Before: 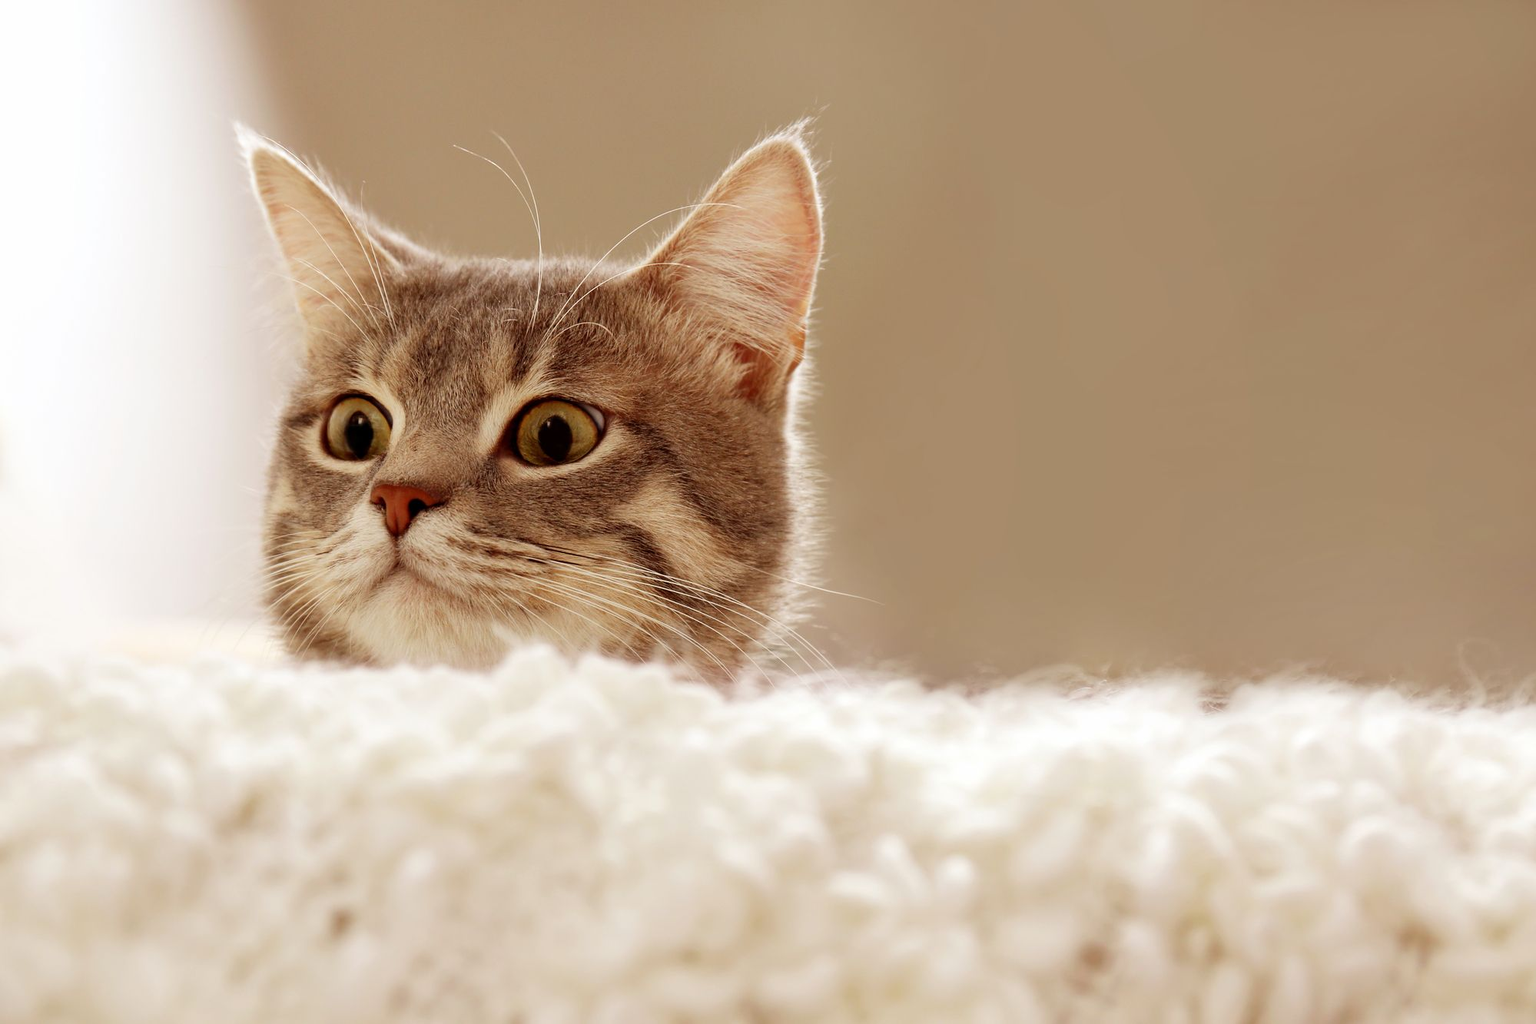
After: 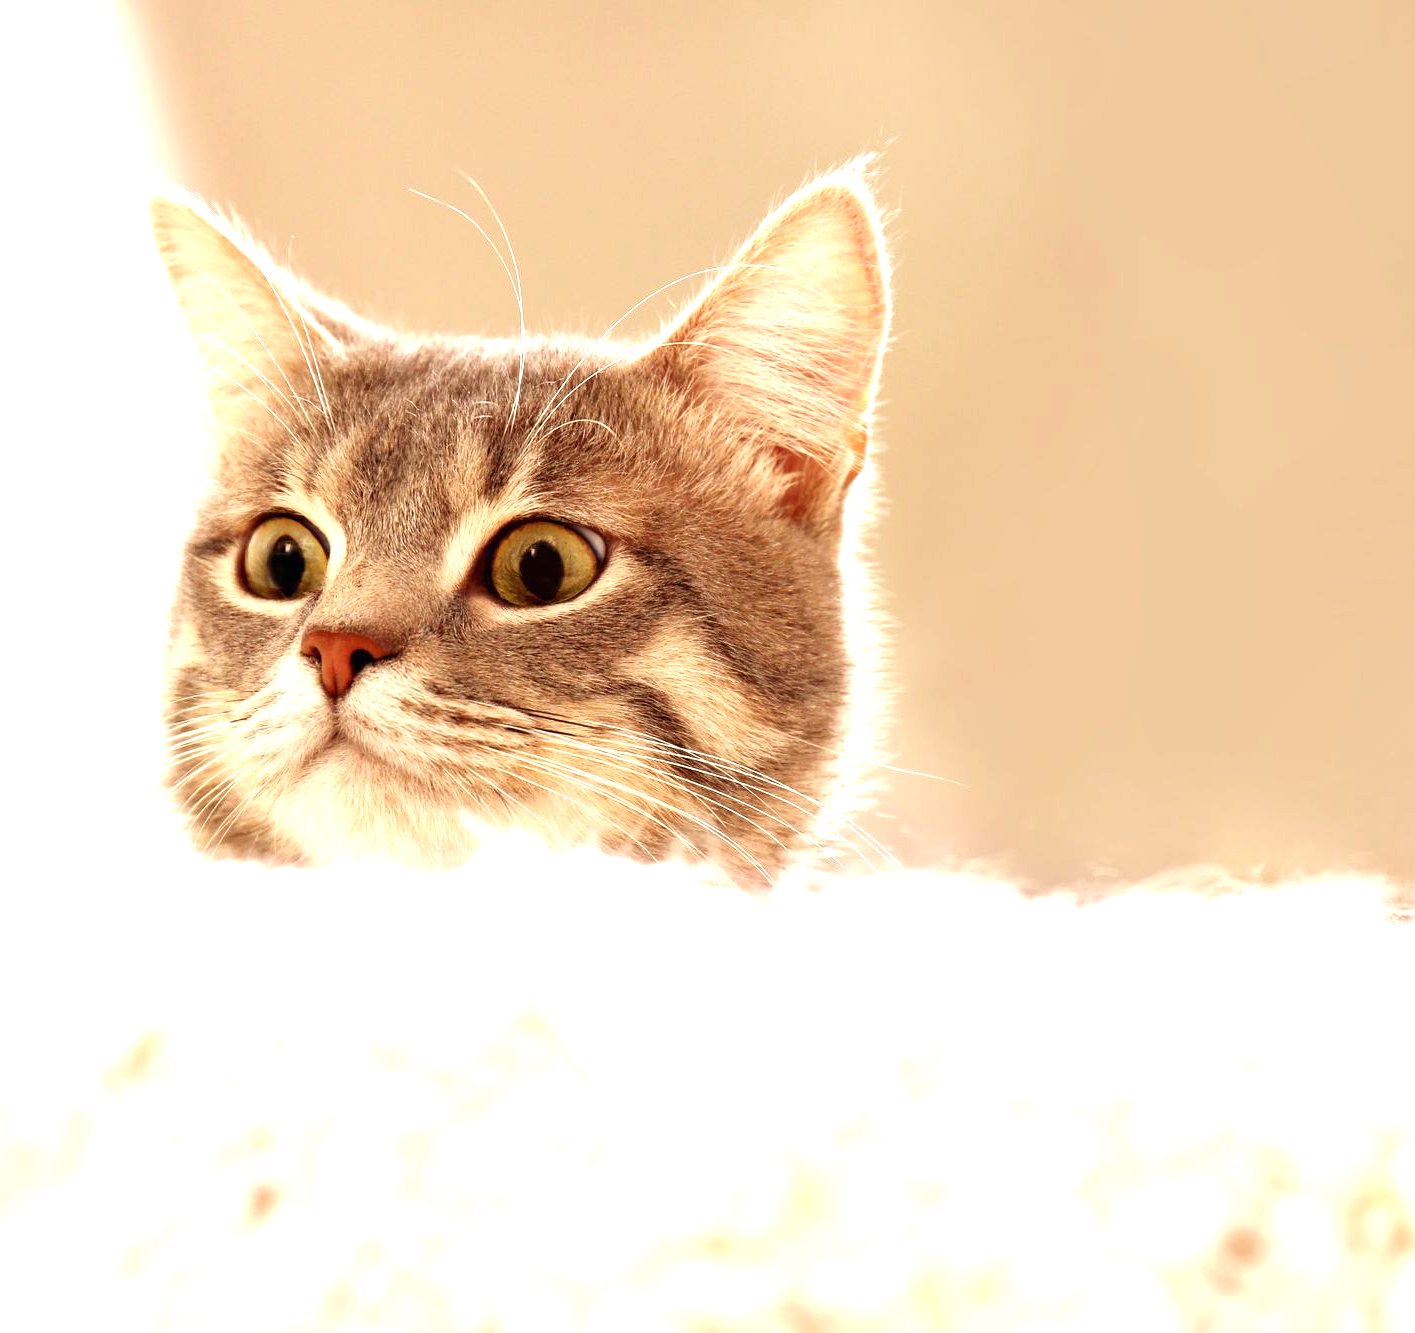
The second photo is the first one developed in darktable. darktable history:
crop and rotate: left 9.061%, right 20.142%
exposure: black level correction 0, exposure 1.2 EV, compensate exposure bias true, compensate highlight preservation false
